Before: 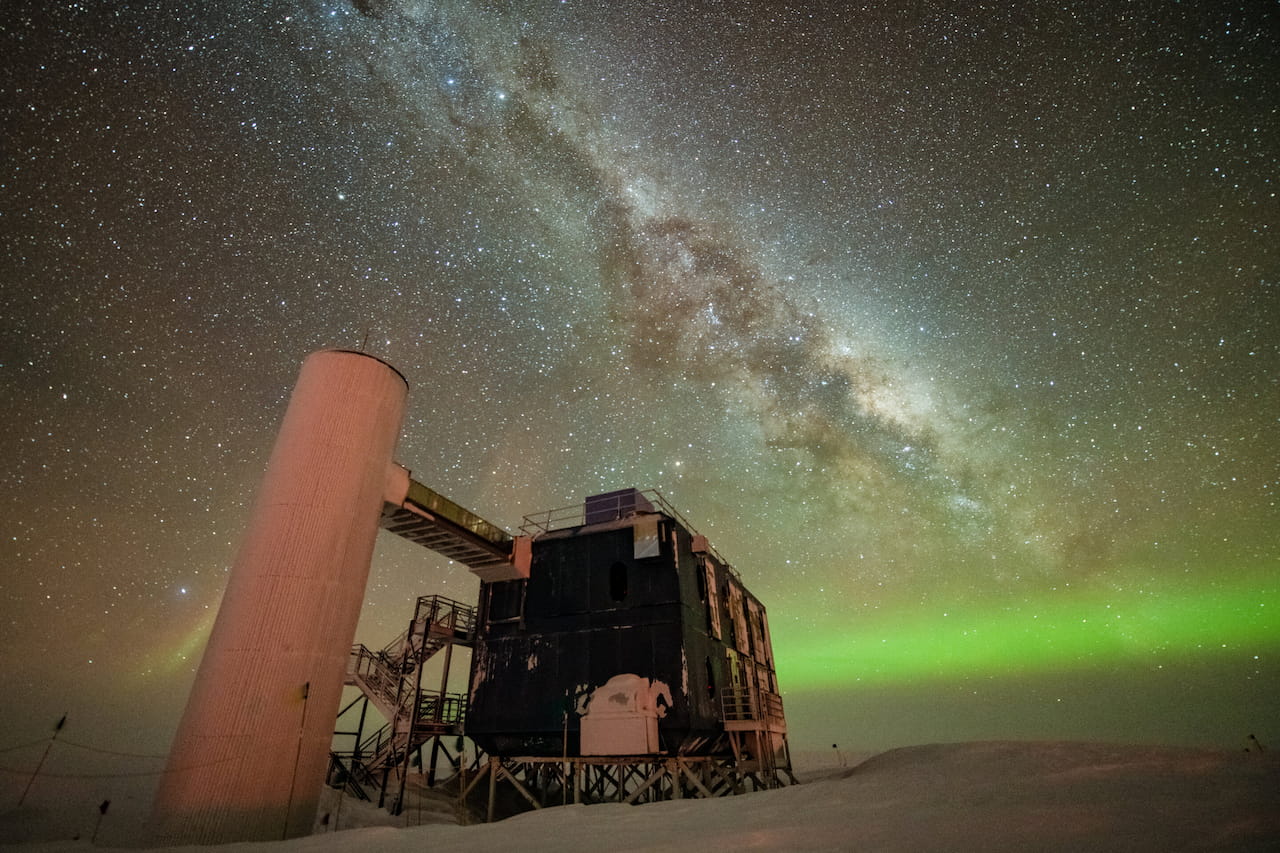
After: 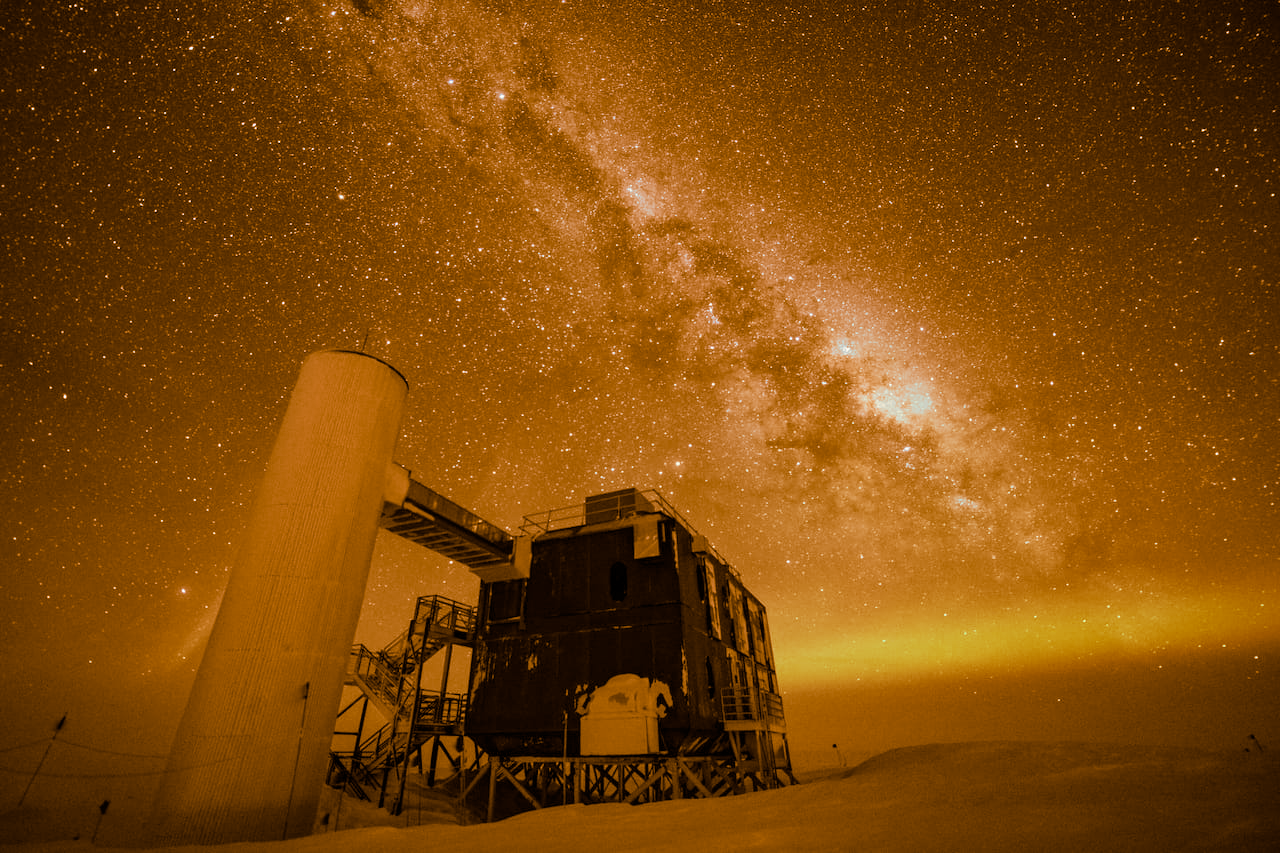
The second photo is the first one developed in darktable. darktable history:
exposure: compensate highlight preservation false
split-toning: shadows › hue 26°, shadows › saturation 0.92, highlights › hue 40°, highlights › saturation 0.92, balance -63, compress 0%
